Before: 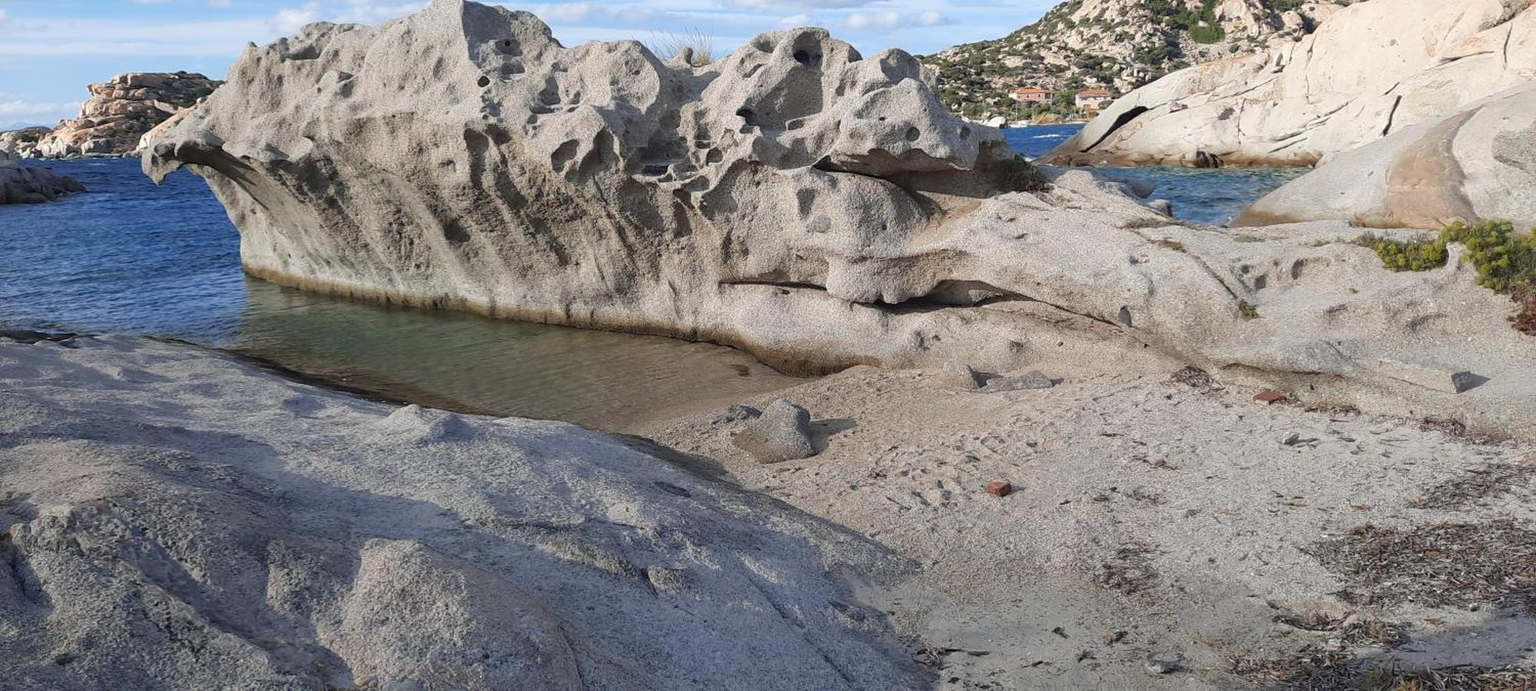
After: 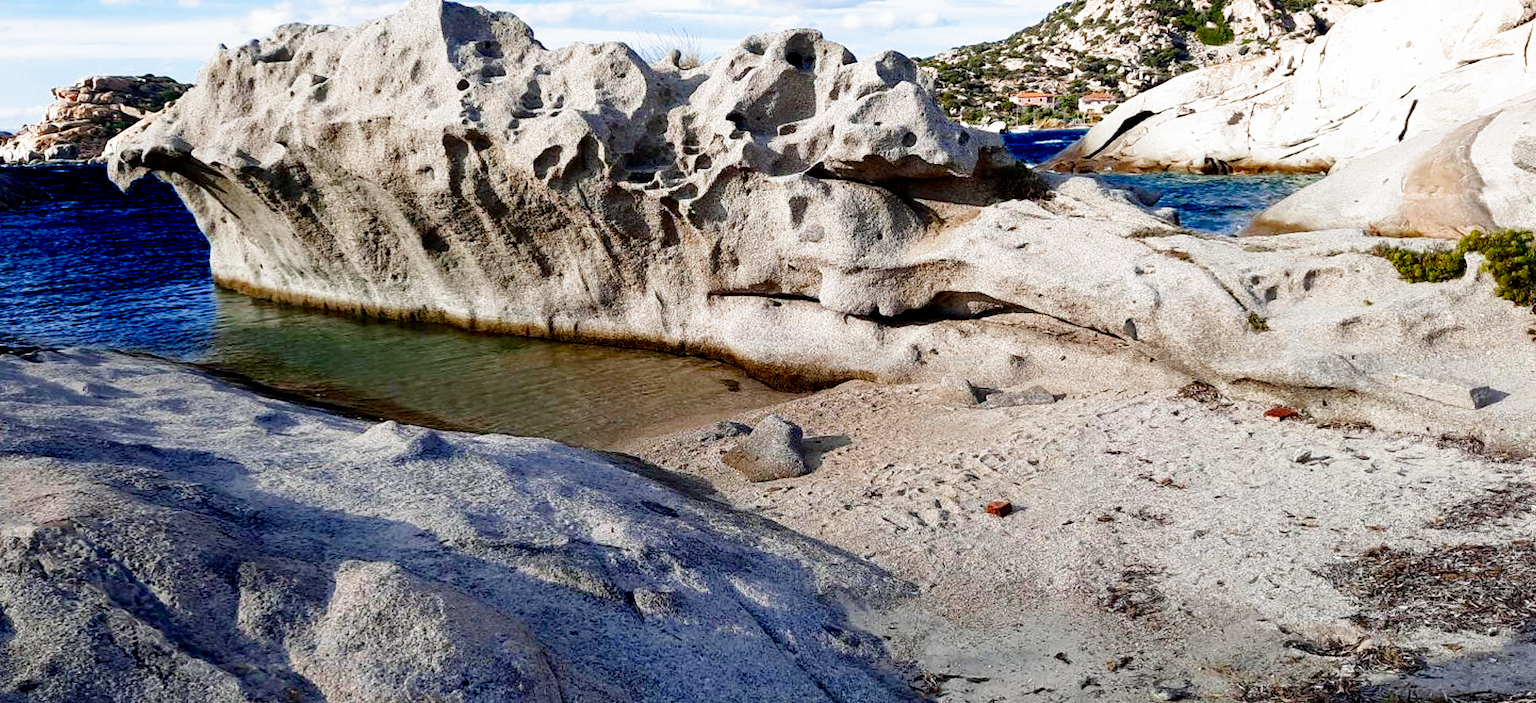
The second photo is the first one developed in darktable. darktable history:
crop and rotate: left 2.508%, right 1.295%, bottom 2.005%
color balance rgb: power › hue 329.09°, linear chroma grading › shadows -1.497%, linear chroma grading › highlights -14.201%, linear chroma grading › global chroma -9.521%, linear chroma grading › mid-tones -10.302%, perceptual saturation grading › global saturation 39.849%, perceptual saturation grading › highlights -25.896%, perceptual saturation grading › mid-tones 35.077%, perceptual saturation grading › shadows 35.182%, perceptual brilliance grading › global brilliance -5.261%, perceptual brilliance grading › highlights 24.041%, perceptual brilliance grading › mid-tones 6.833%, perceptual brilliance grading › shadows -4.958%, global vibrance 10.14%, saturation formula JzAzBz (2021)
filmic rgb: middle gray luminance 8.91%, black relative exposure -6.35 EV, white relative exposure 2.73 EV, target black luminance 0%, hardness 4.73, latitude 73.49%, contrast 1.335, shadows ↔ highlights balance 9.69%, preserve chrominance no, color science v5 (2021)
